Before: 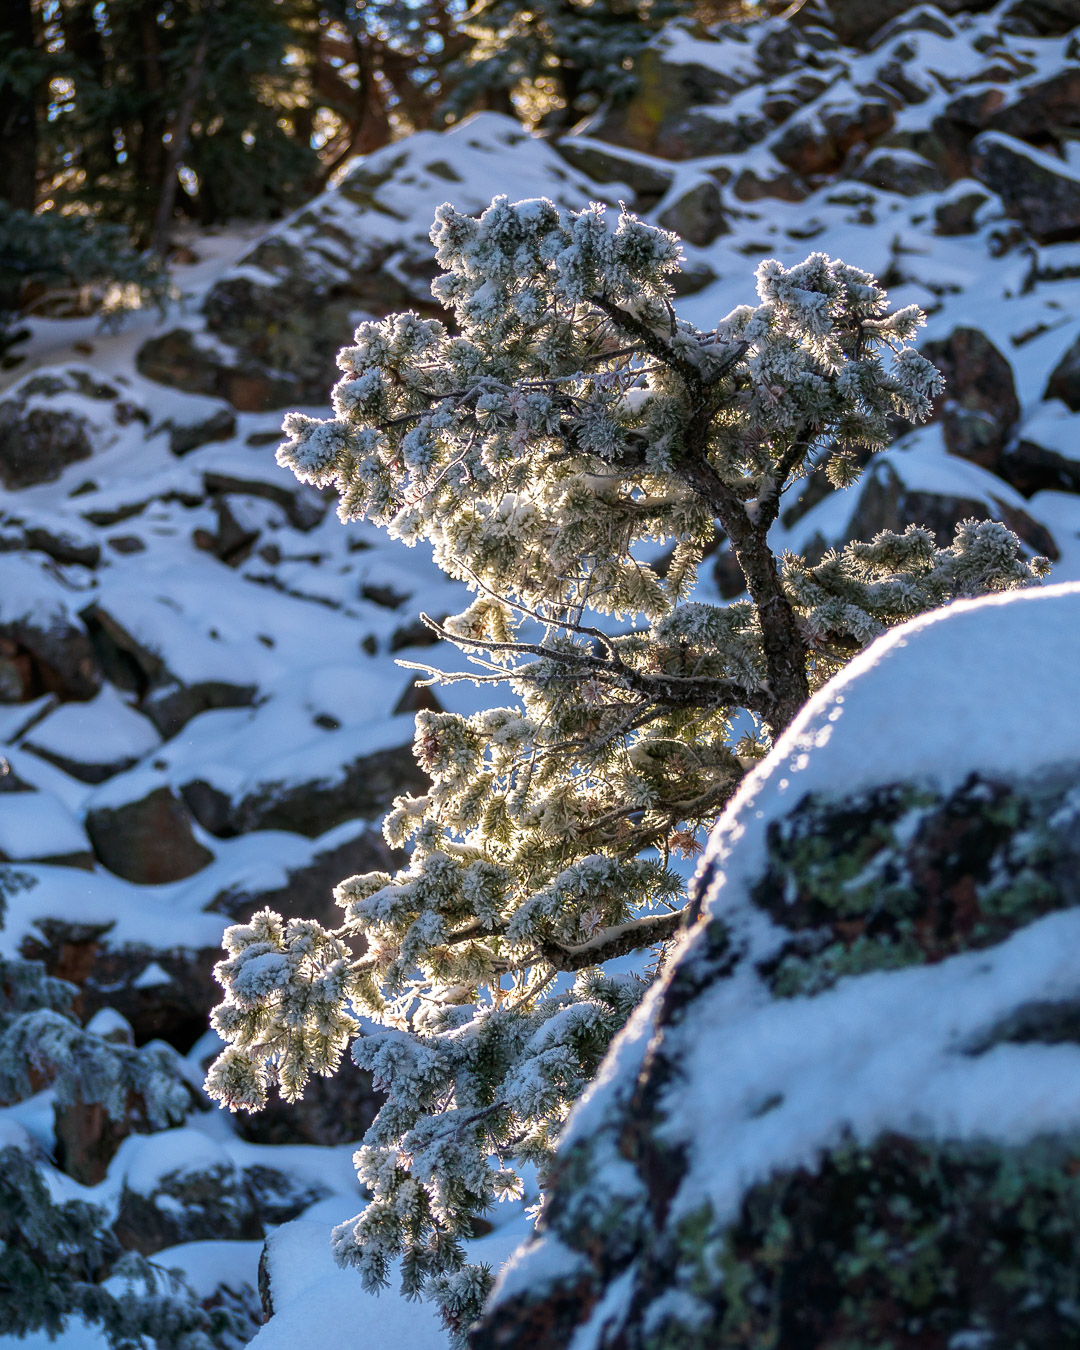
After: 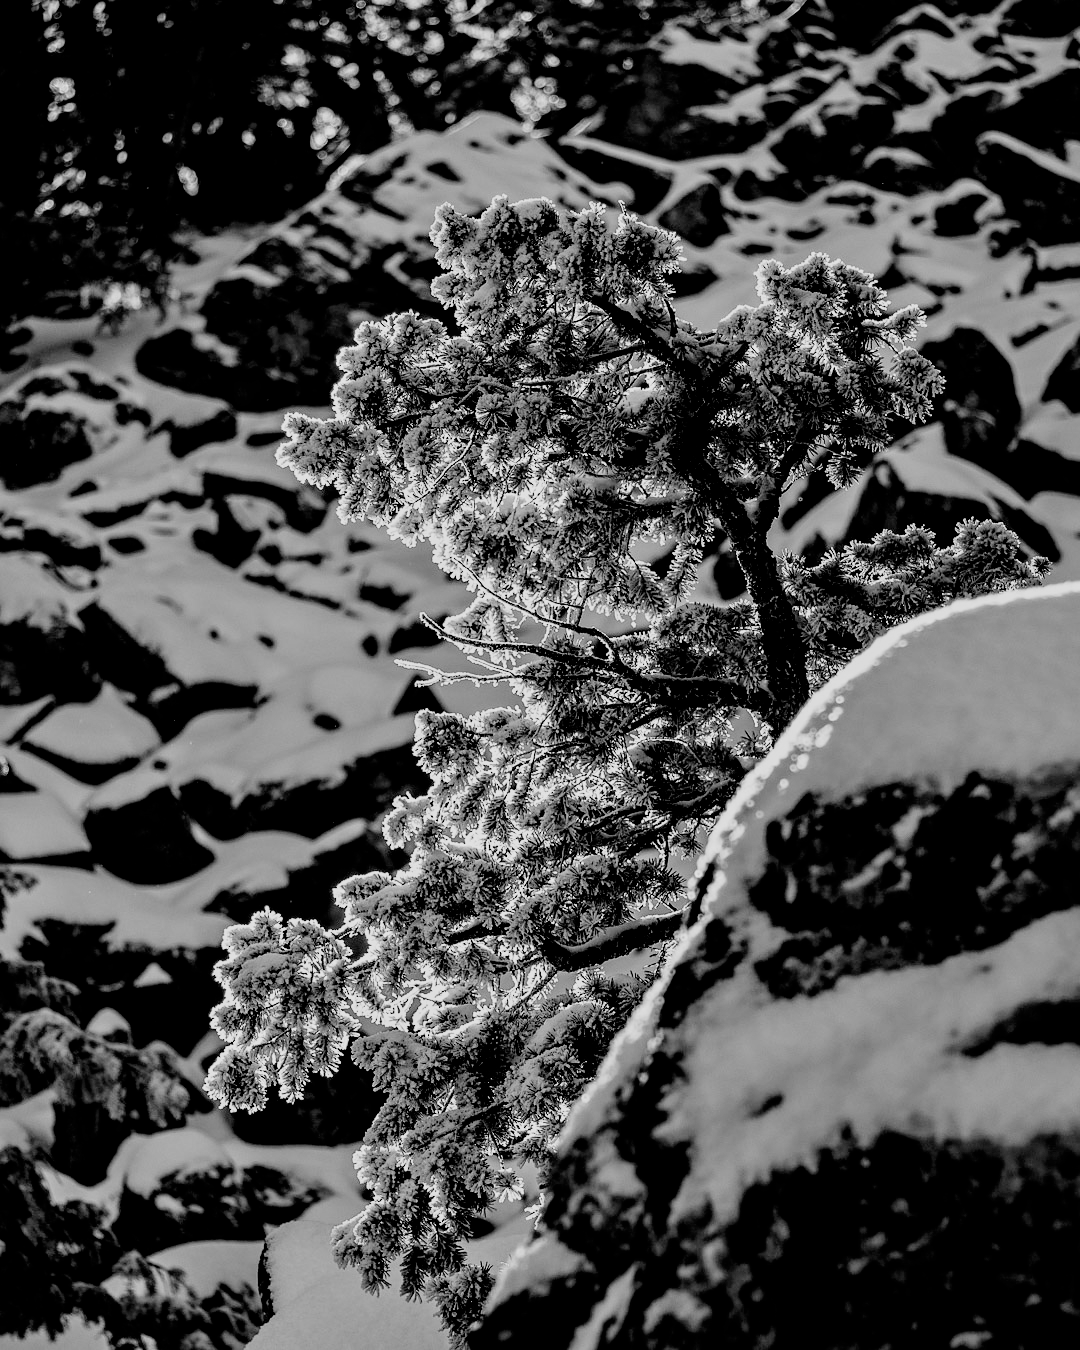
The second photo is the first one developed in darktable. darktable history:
contrast equalizer: y [[0.51, 0.537, 0.559, 0.574, 0.599, 0.618], [0.5 ×6], [0.5 ×6], [0 ×6], [0 ×6]]
filmic rgb: black relative exposure -2.85 EV, white relative exposure 4.56 EV, hardness 1.77, contrast 1.25, preserve chrominance no, color science v5 (2021)
monochrome: a 32, b 64, size 2.3
